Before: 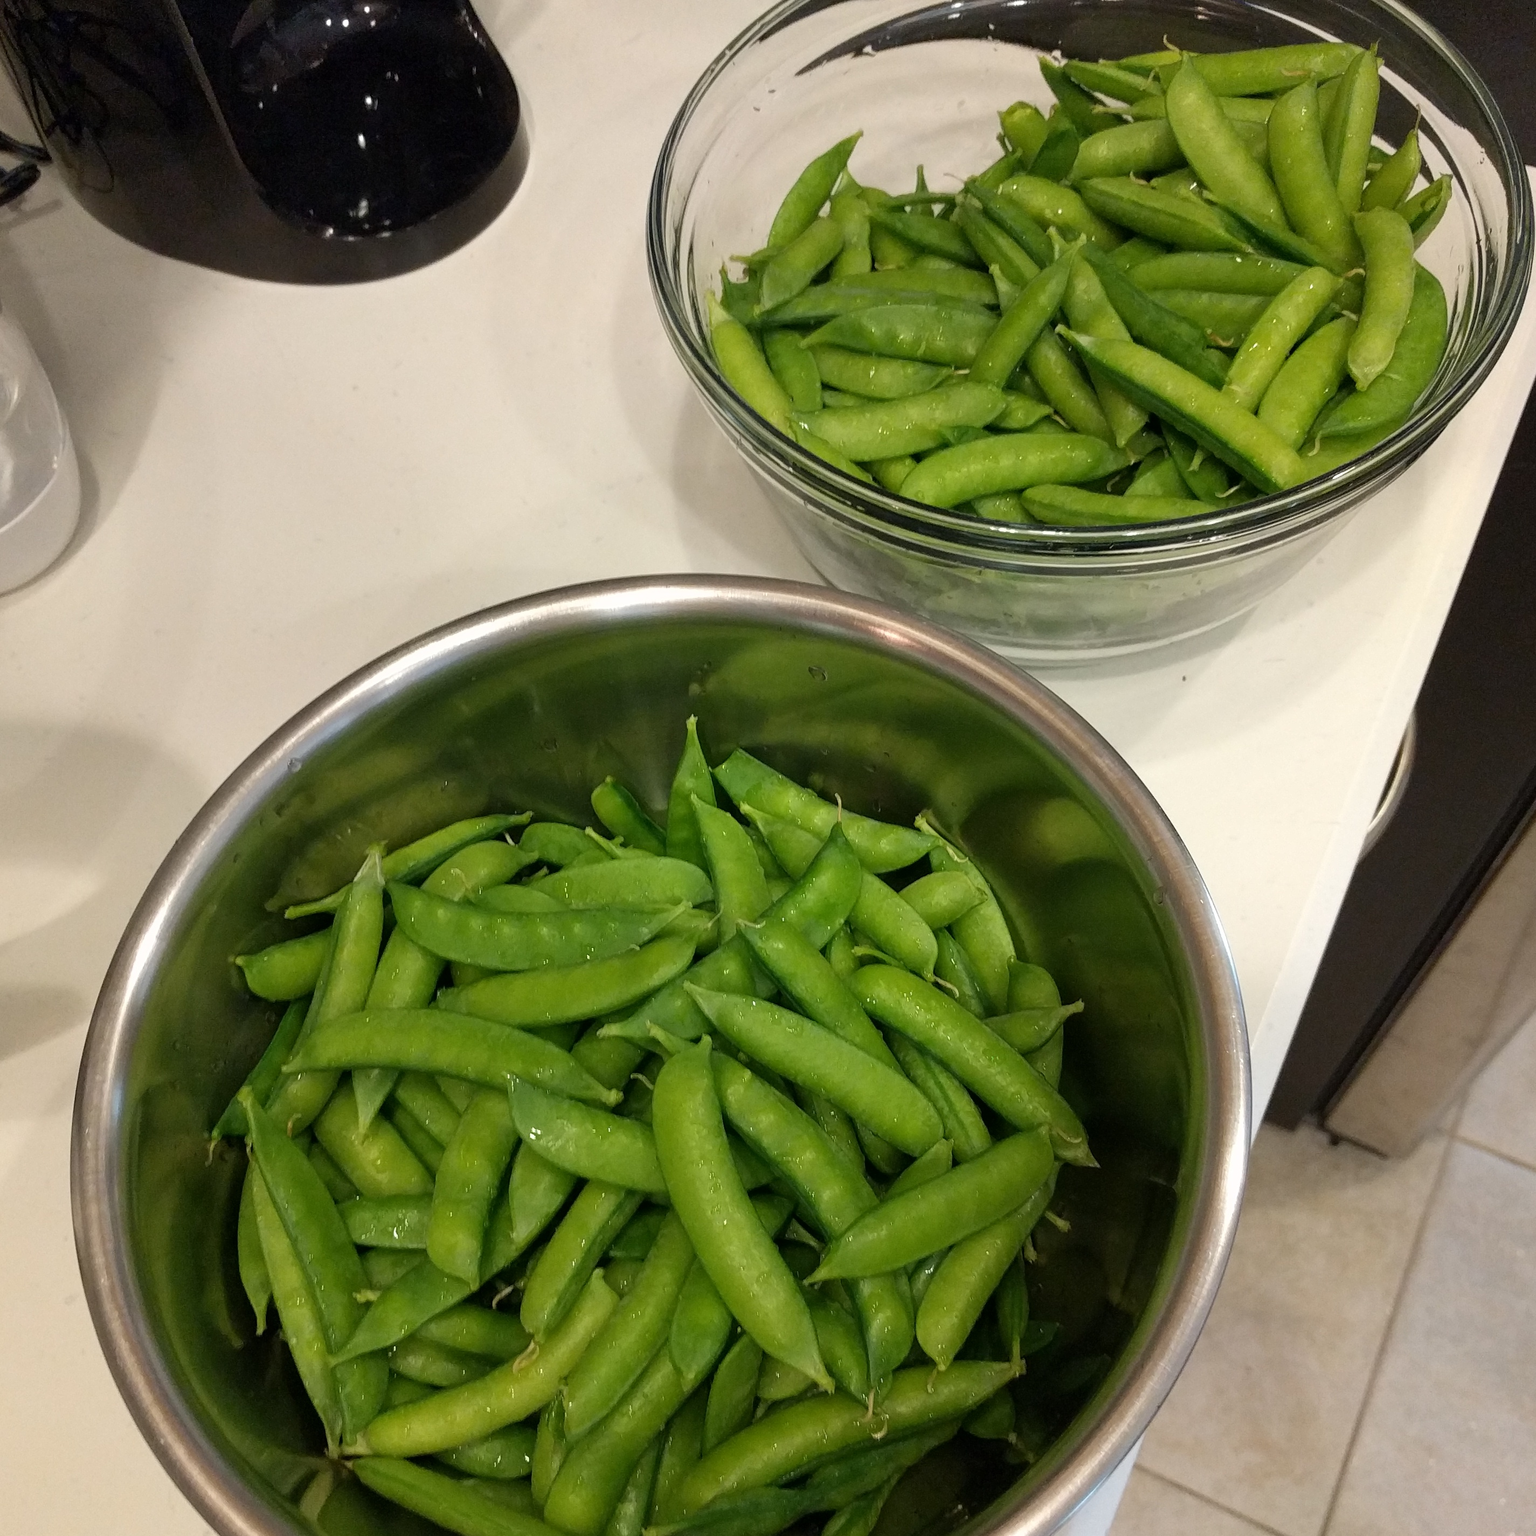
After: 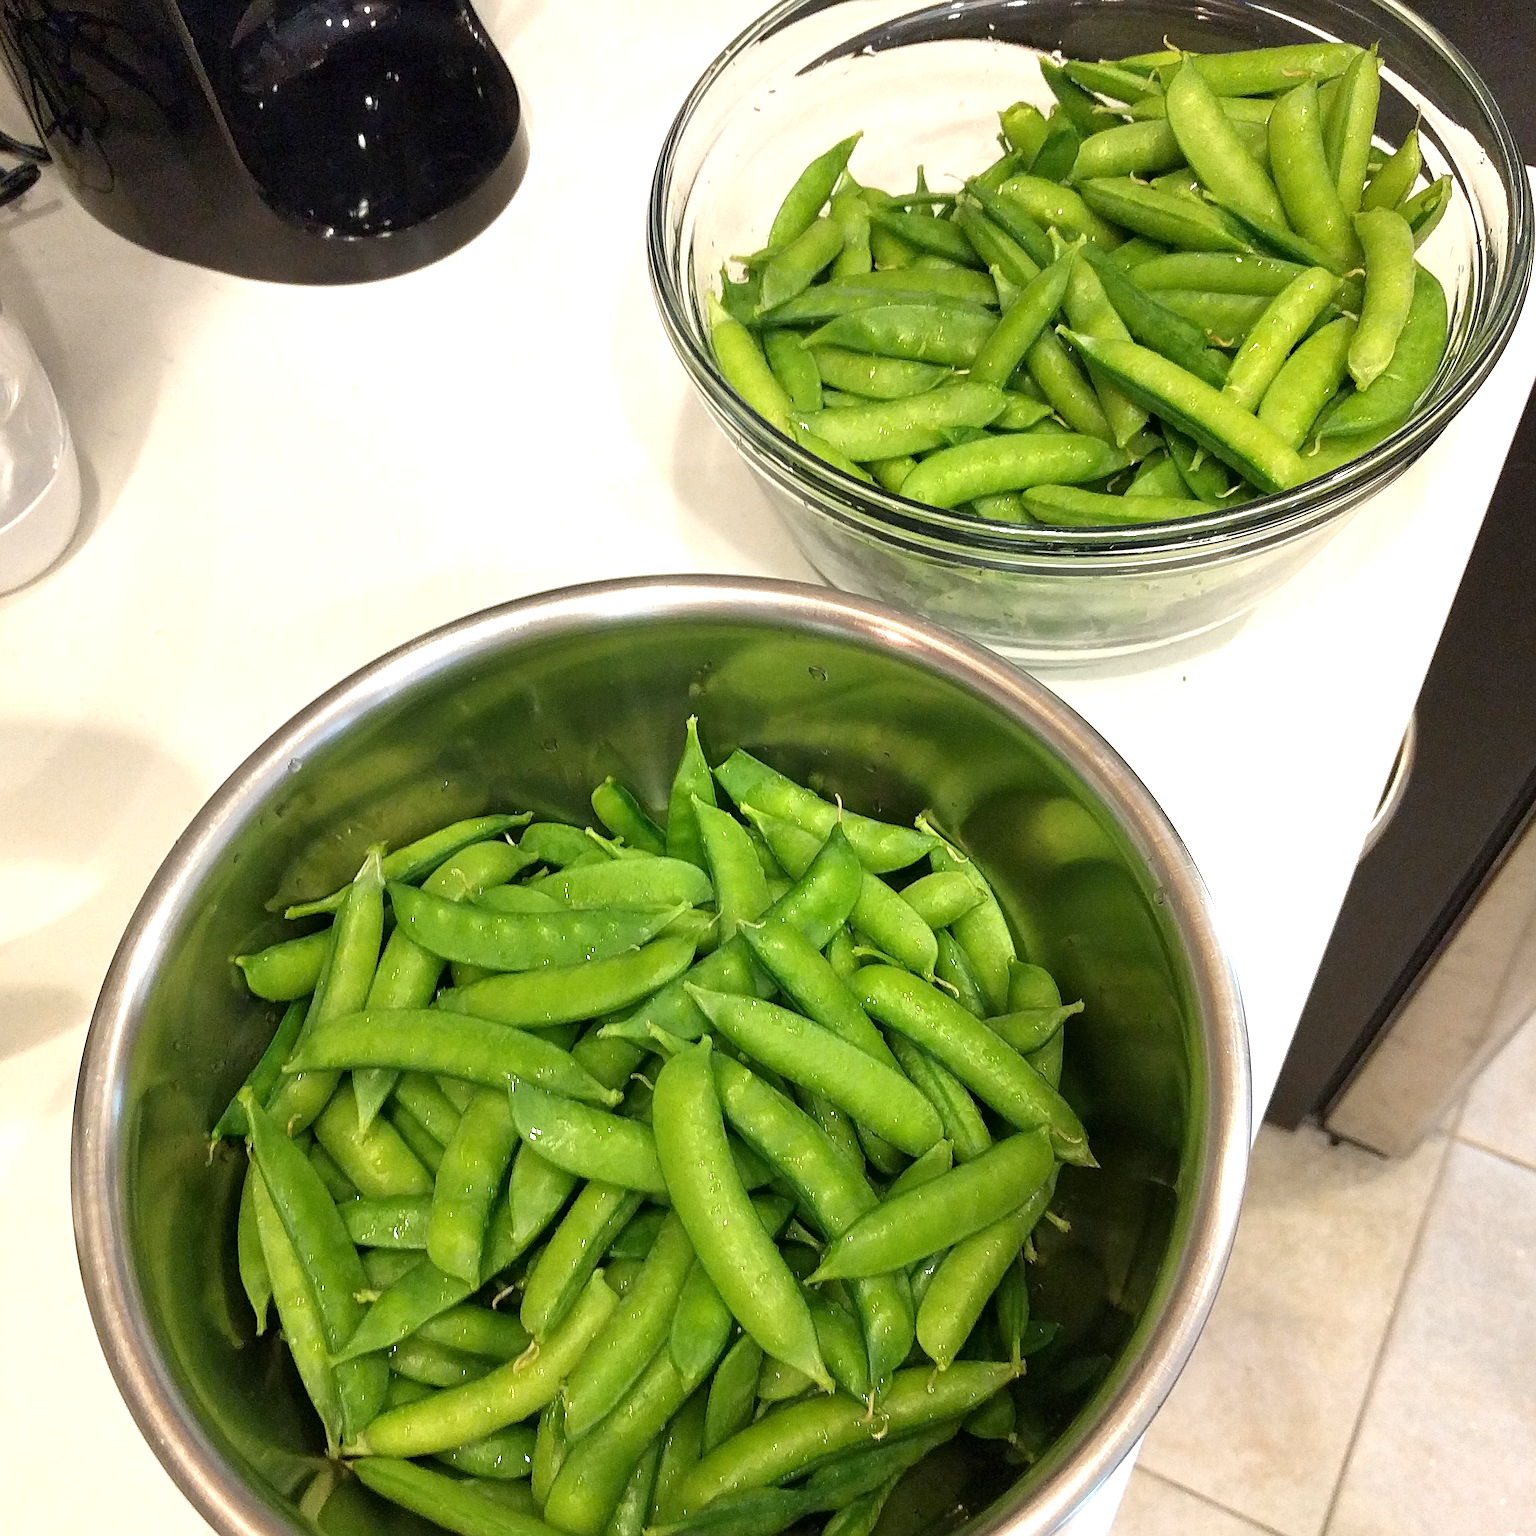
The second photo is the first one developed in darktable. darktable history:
sharpen: on, module defaults
exposure: black level correction 0, exposure 0.932 EV, compensate highlight preservation false
